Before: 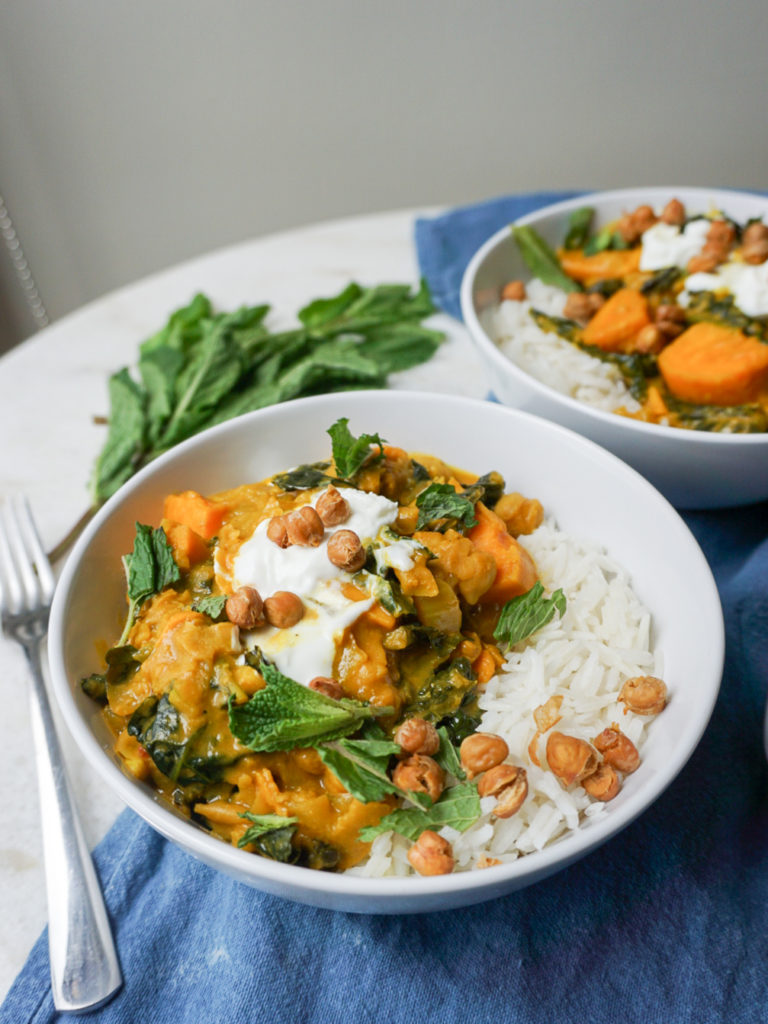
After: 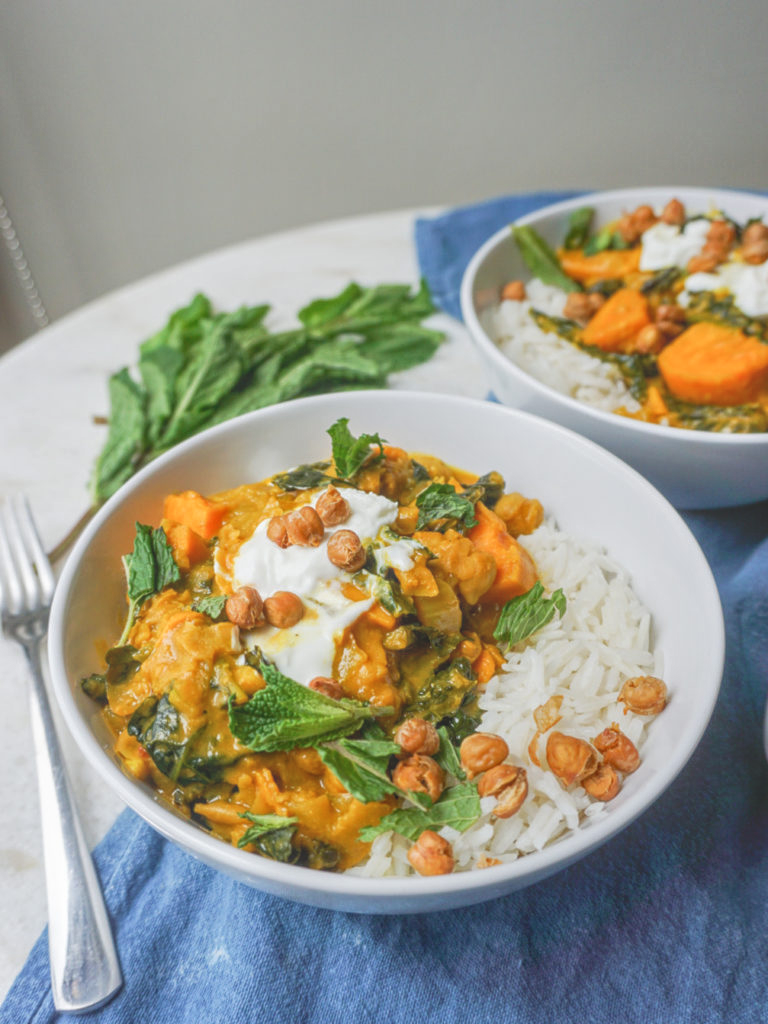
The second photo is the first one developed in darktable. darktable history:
shadows and highlights: shadows 4.1, highlights -17.6, soften with gaussian
local contrast: highlights 73%, shadows 15%, midtone range 0.197
